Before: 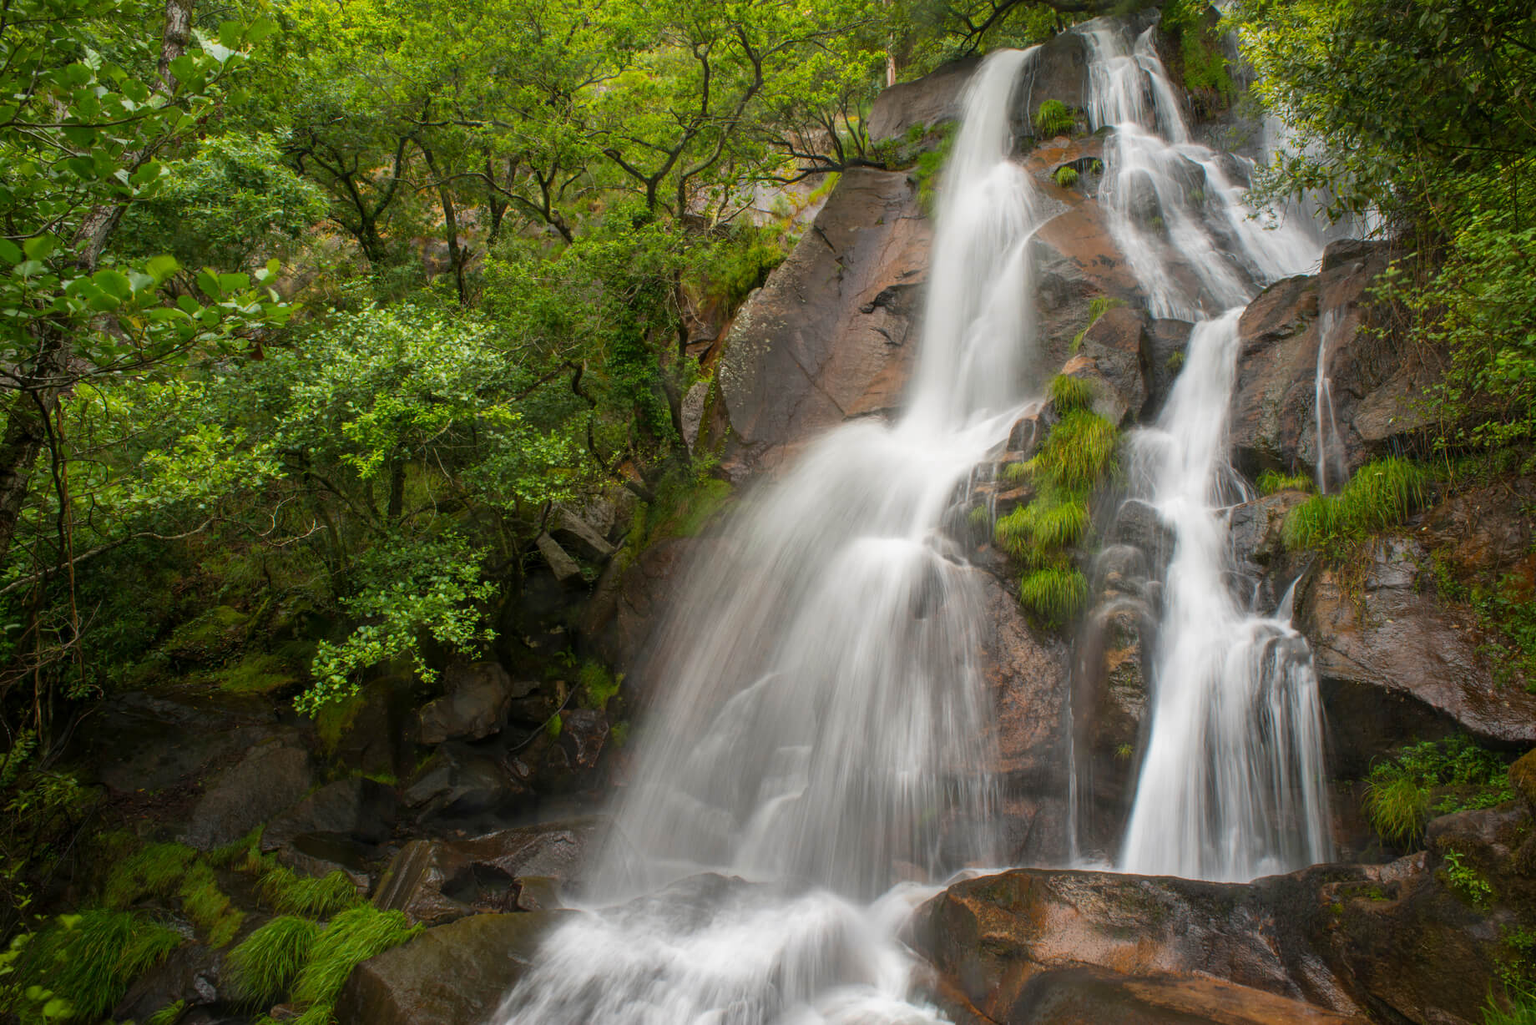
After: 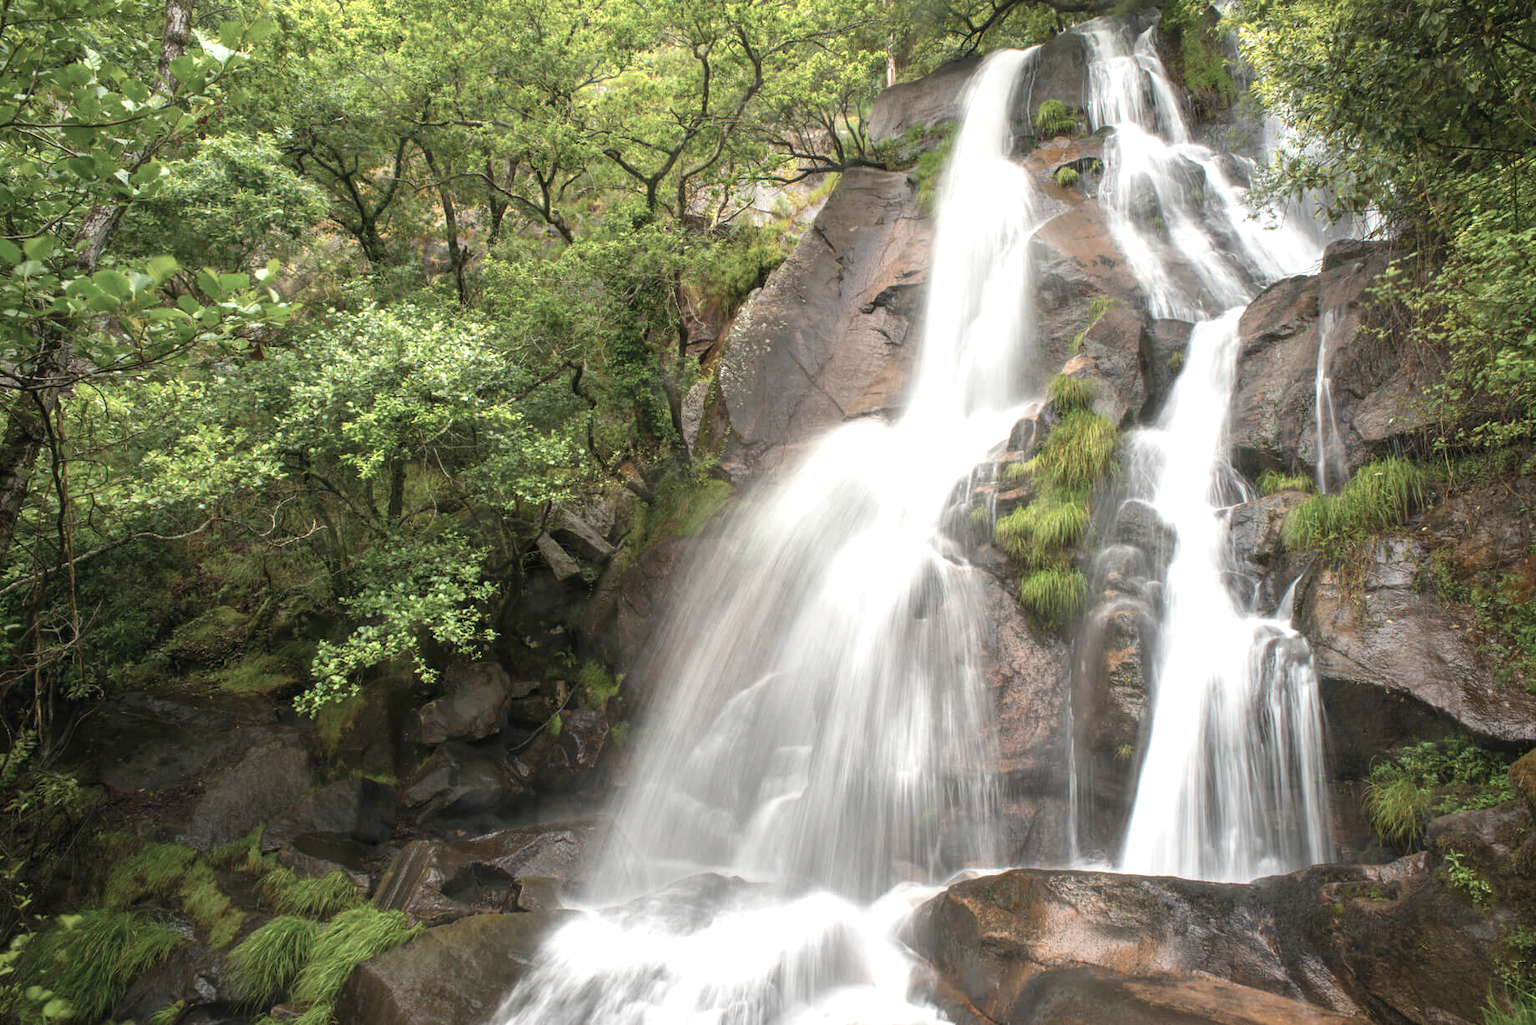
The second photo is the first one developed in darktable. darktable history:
contrast brightness saturation: contrast -0.04, saturation -0.408
exposure: black level correction 0, exposure 1.001 EV, compensate highlight preservation false
